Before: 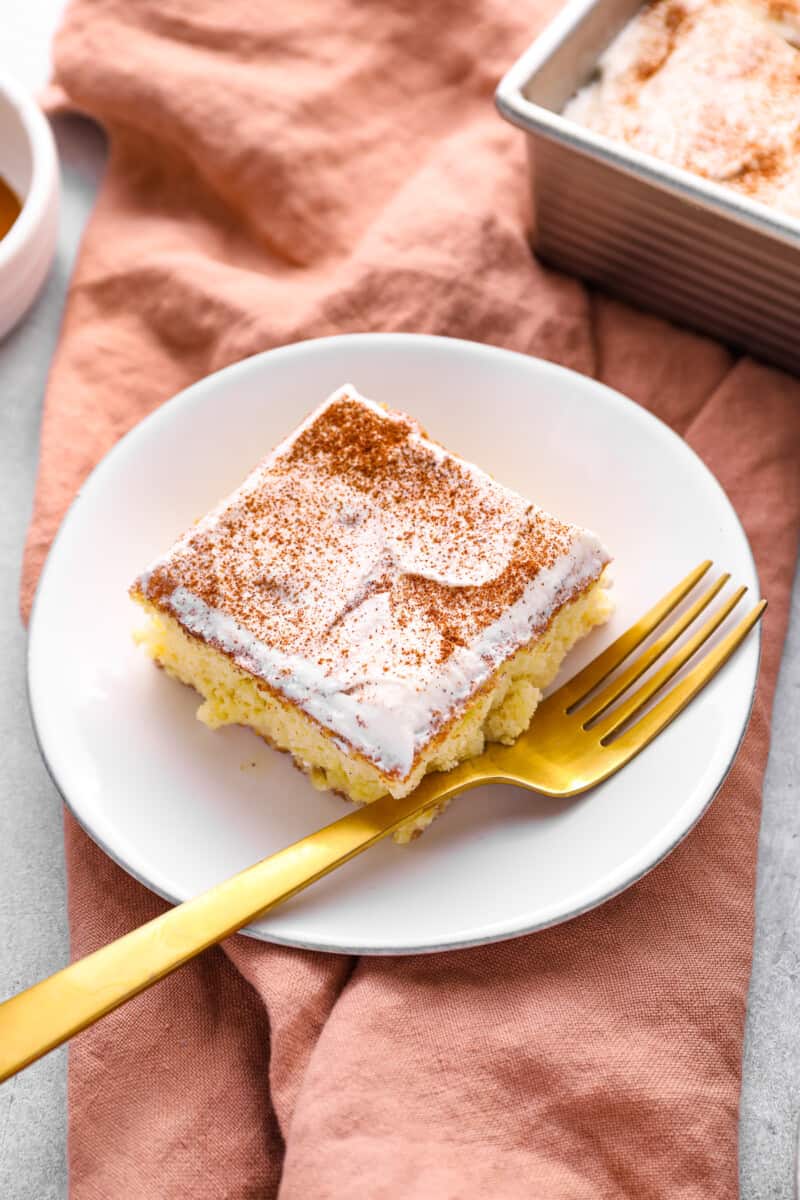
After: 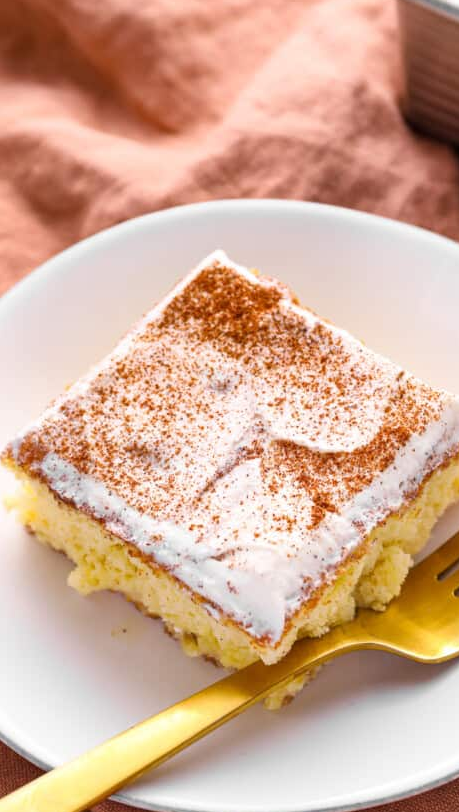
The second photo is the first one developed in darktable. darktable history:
crop: left 16.199%, top 11.194%, right 26.214%, bottom 20.552%
